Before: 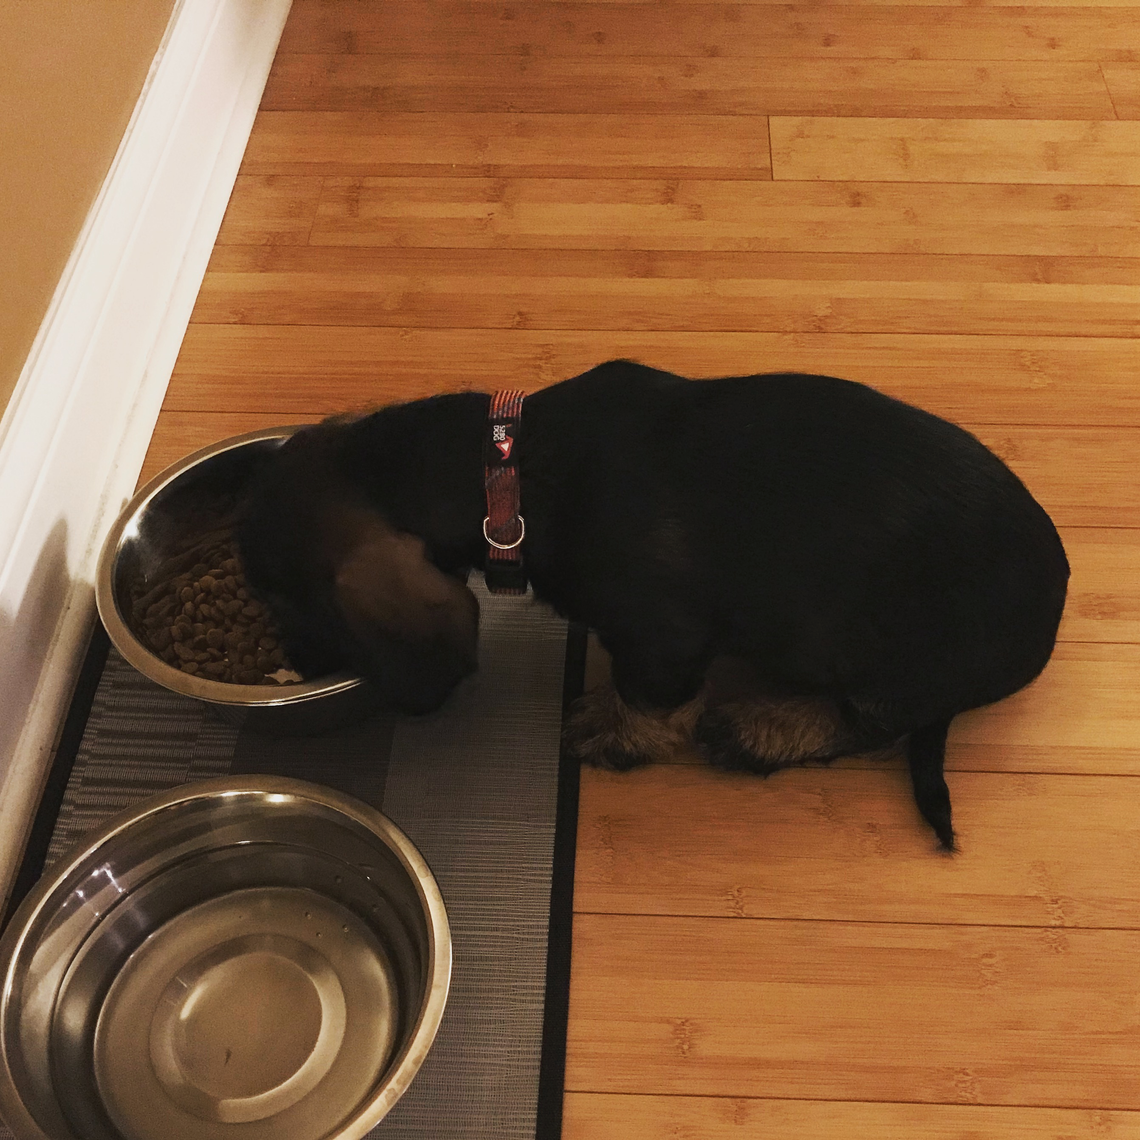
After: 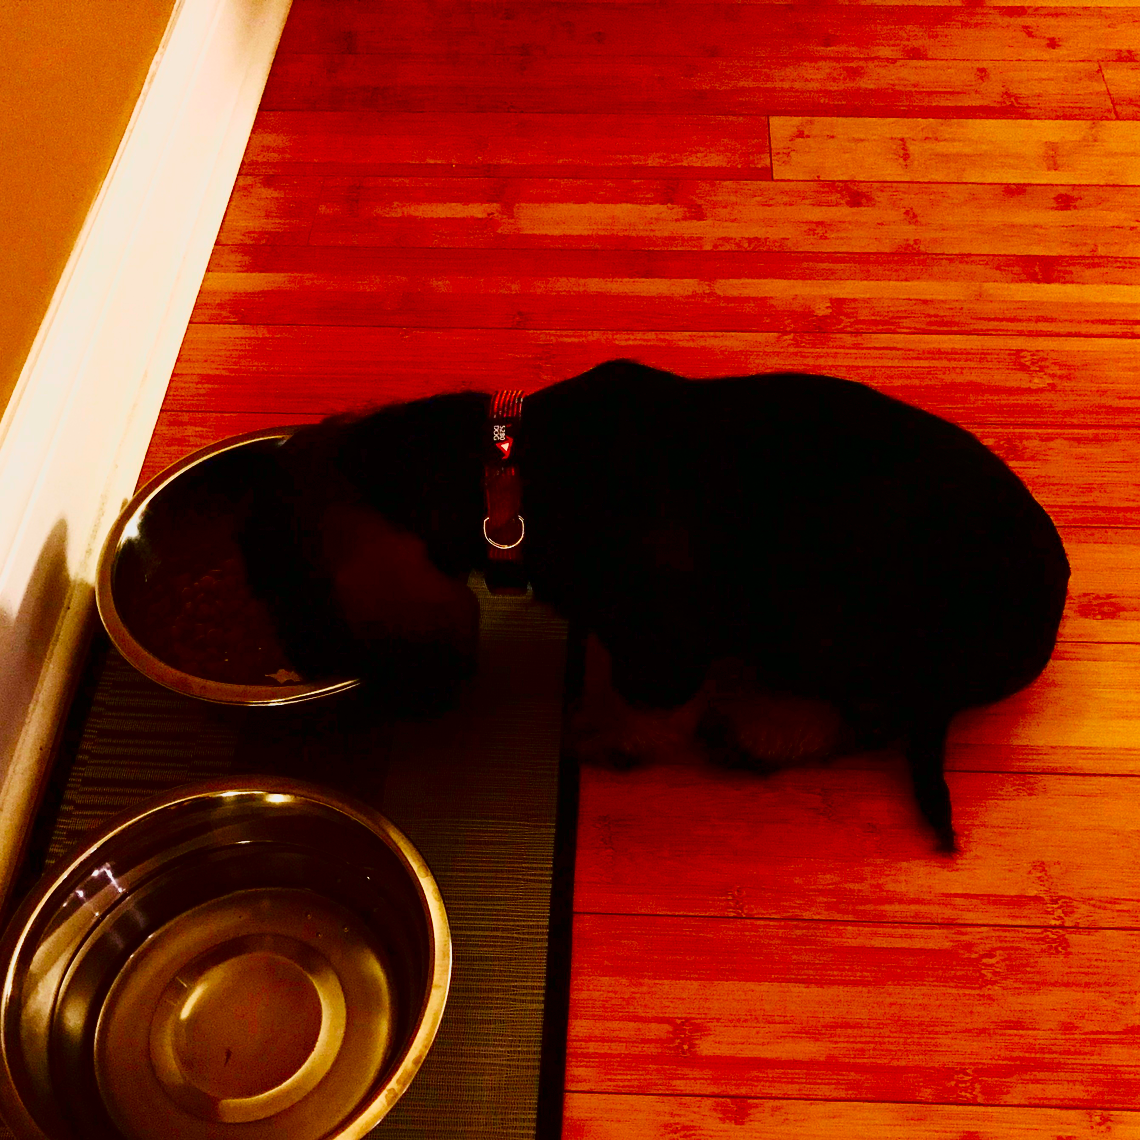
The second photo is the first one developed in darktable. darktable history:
contrast brightness saturation: brightness -1, saturation 1
base curve: curves: ch0 [(0, 0) (0.025, 0.046) (0.112, 0.277) (0.467, 0.74) (0.814, 0.929) (1, 0.942)]
exposure: exposure 0.2 EV, compensate highlight preservation false
